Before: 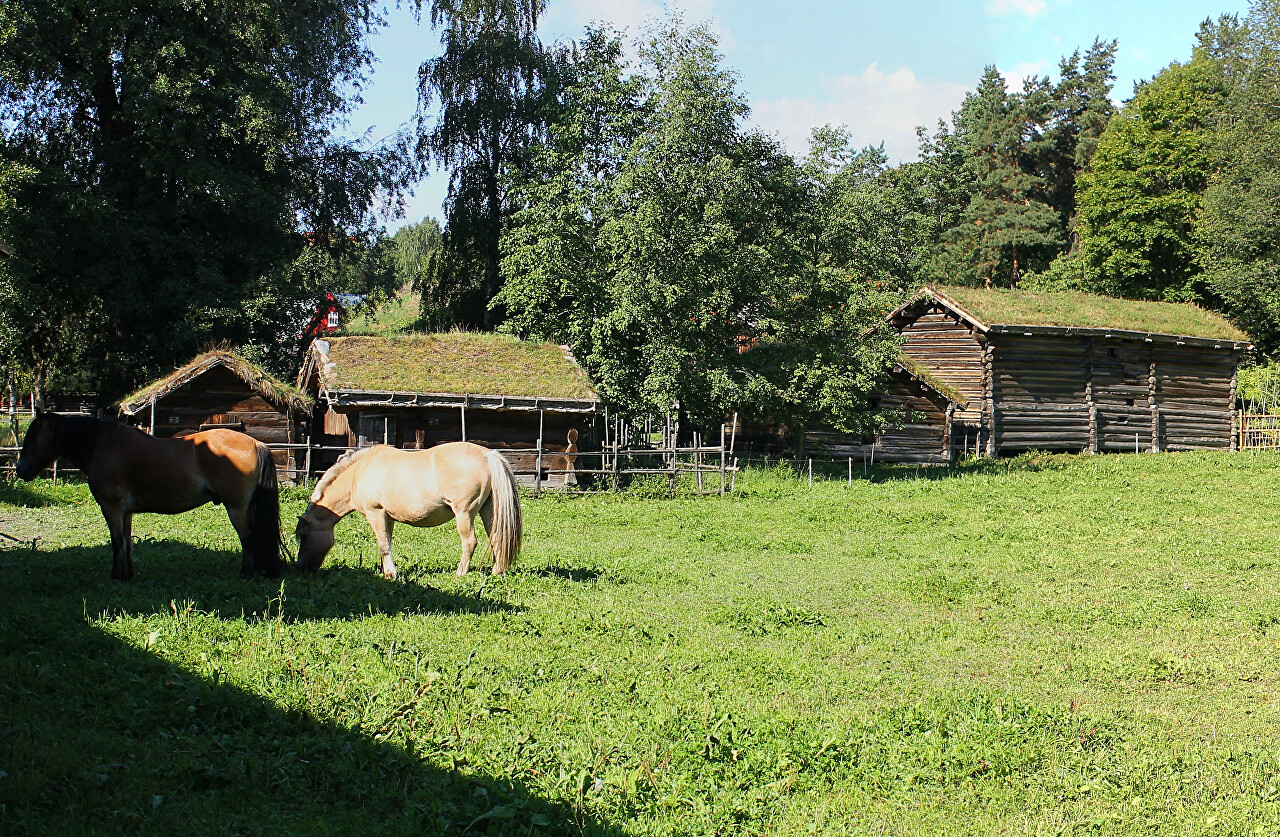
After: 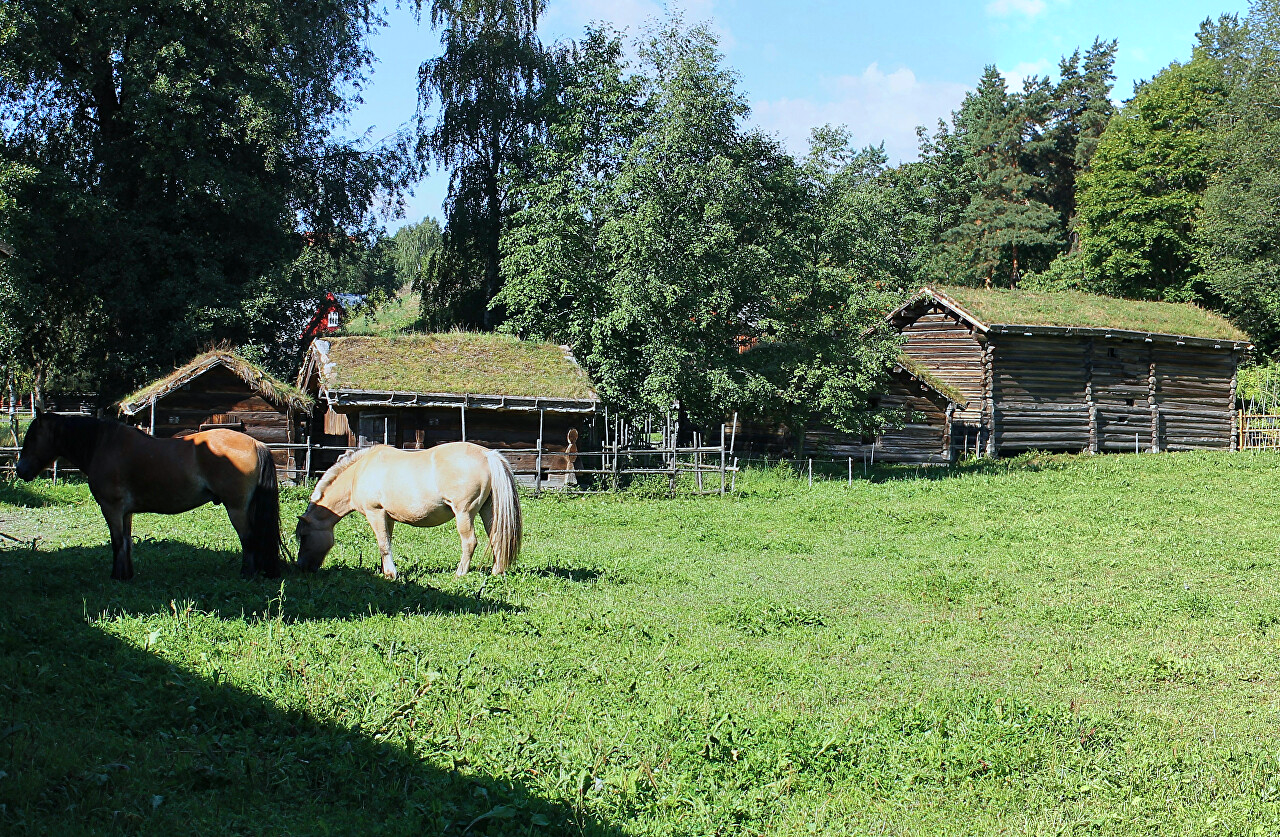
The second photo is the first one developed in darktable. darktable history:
shadows and highlights: shadows 32, highlights -32, soften with gaussian
color calibration: illuminant custom, x 0.368, y 0.373, temperature 4330.32 K
